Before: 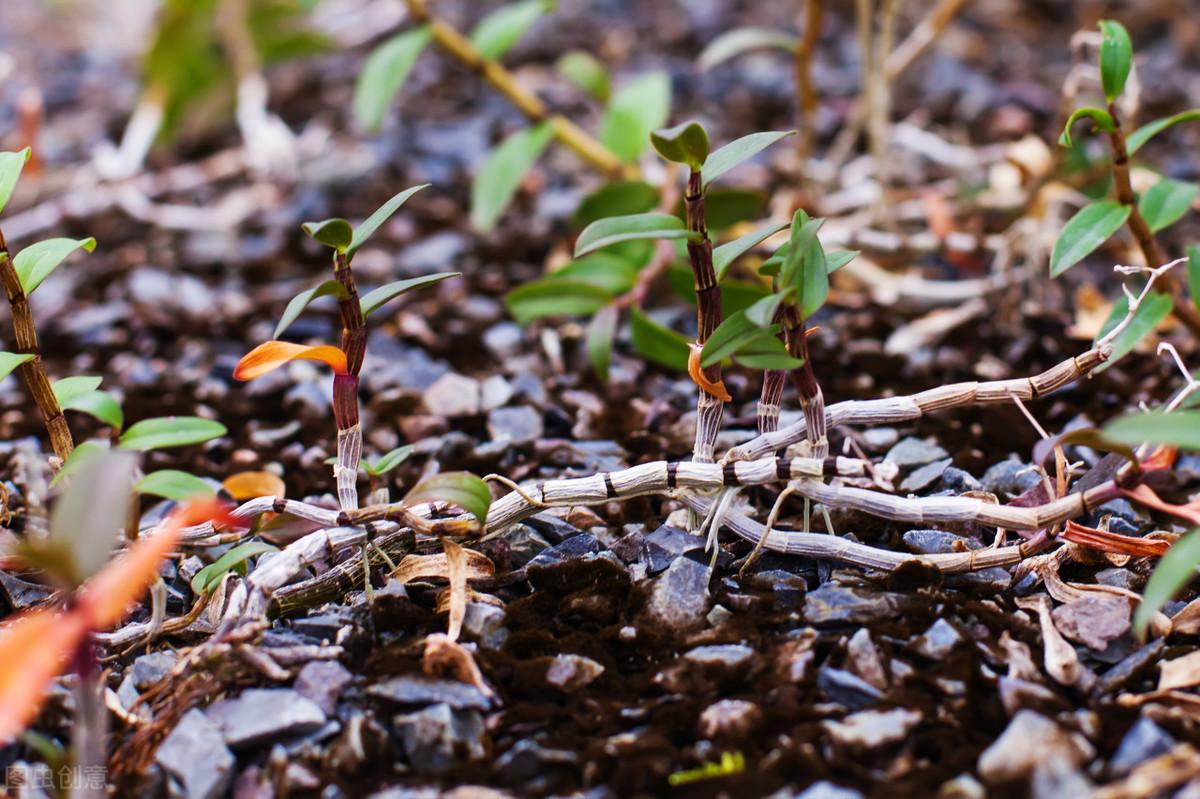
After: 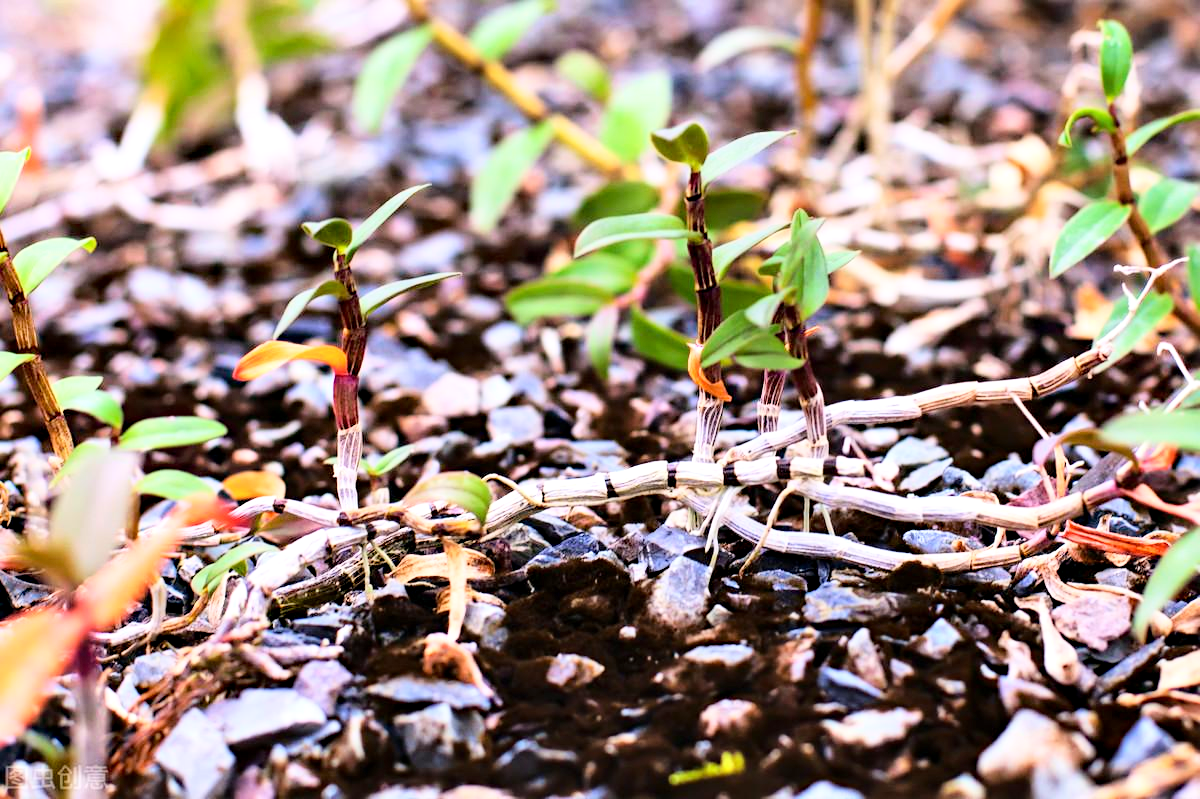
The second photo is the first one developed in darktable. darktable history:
base curve: curves: ch0 [(0, 0) (0.028, 0.03) (0.121, 0.232) (0.46, 0.748) (0.859, 0.968) (1, 1)], fusion 1
